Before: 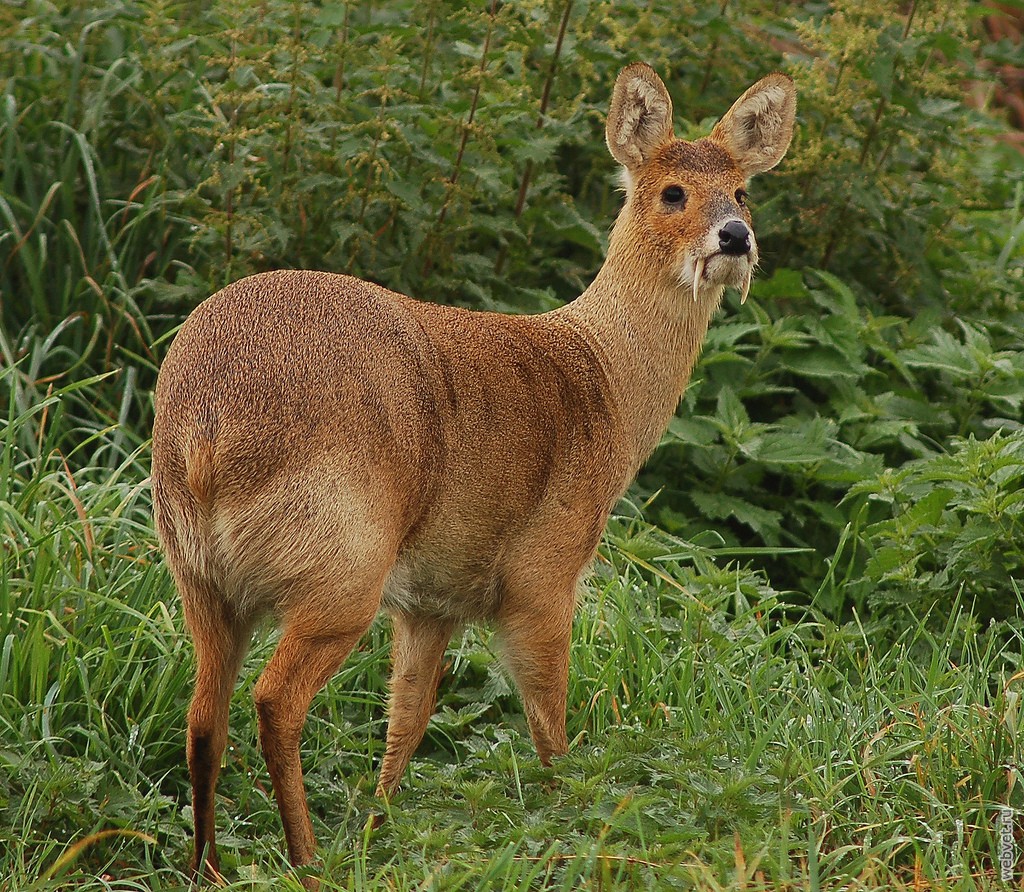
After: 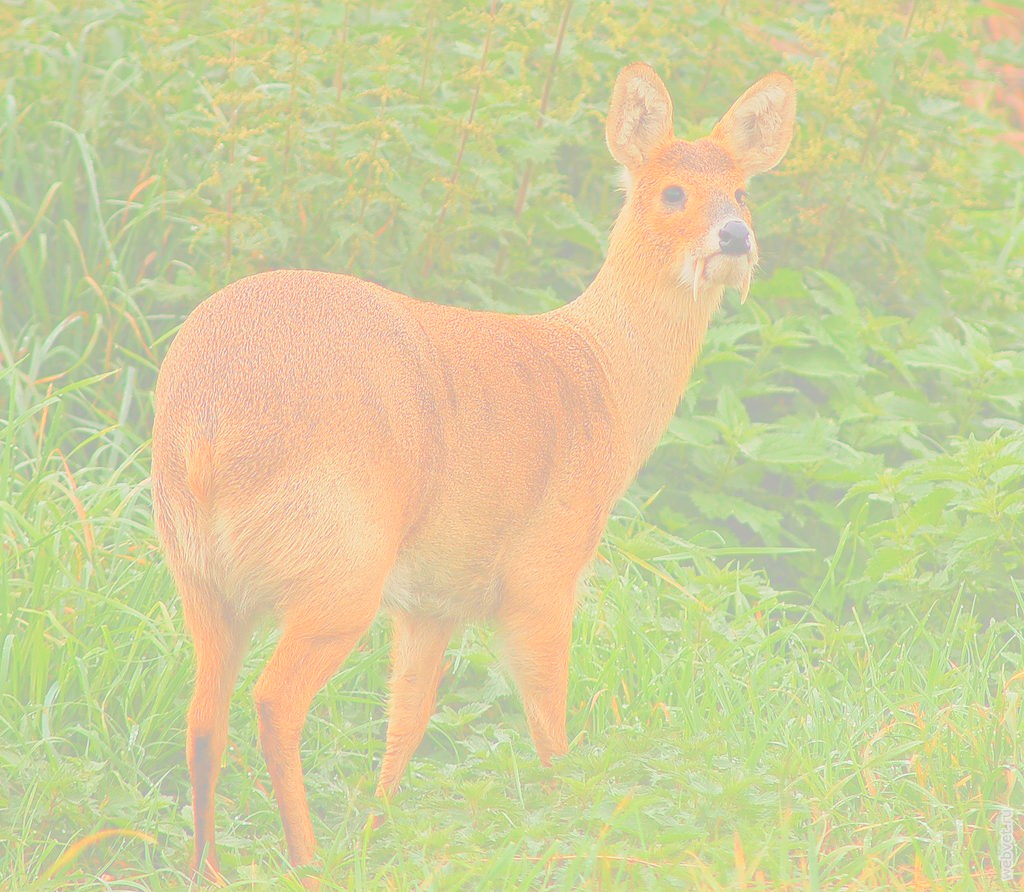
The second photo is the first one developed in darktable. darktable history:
bloom: size 85%, threshold 5%, strength 85%
tone equalizer: -8 EV 0.25 EV, -7 EV 0.417 EV, -6 EV 0.417 EV, -5 EV 0.25 EV, -3 EV -0.25 EV, -2 EV -0.417 EV, -1 EV -0.417 EV, +0 EV -0.25 EV, edges refinement/feathering 500, mask exposure compensation -1.57 EV, preserve details guided filter
